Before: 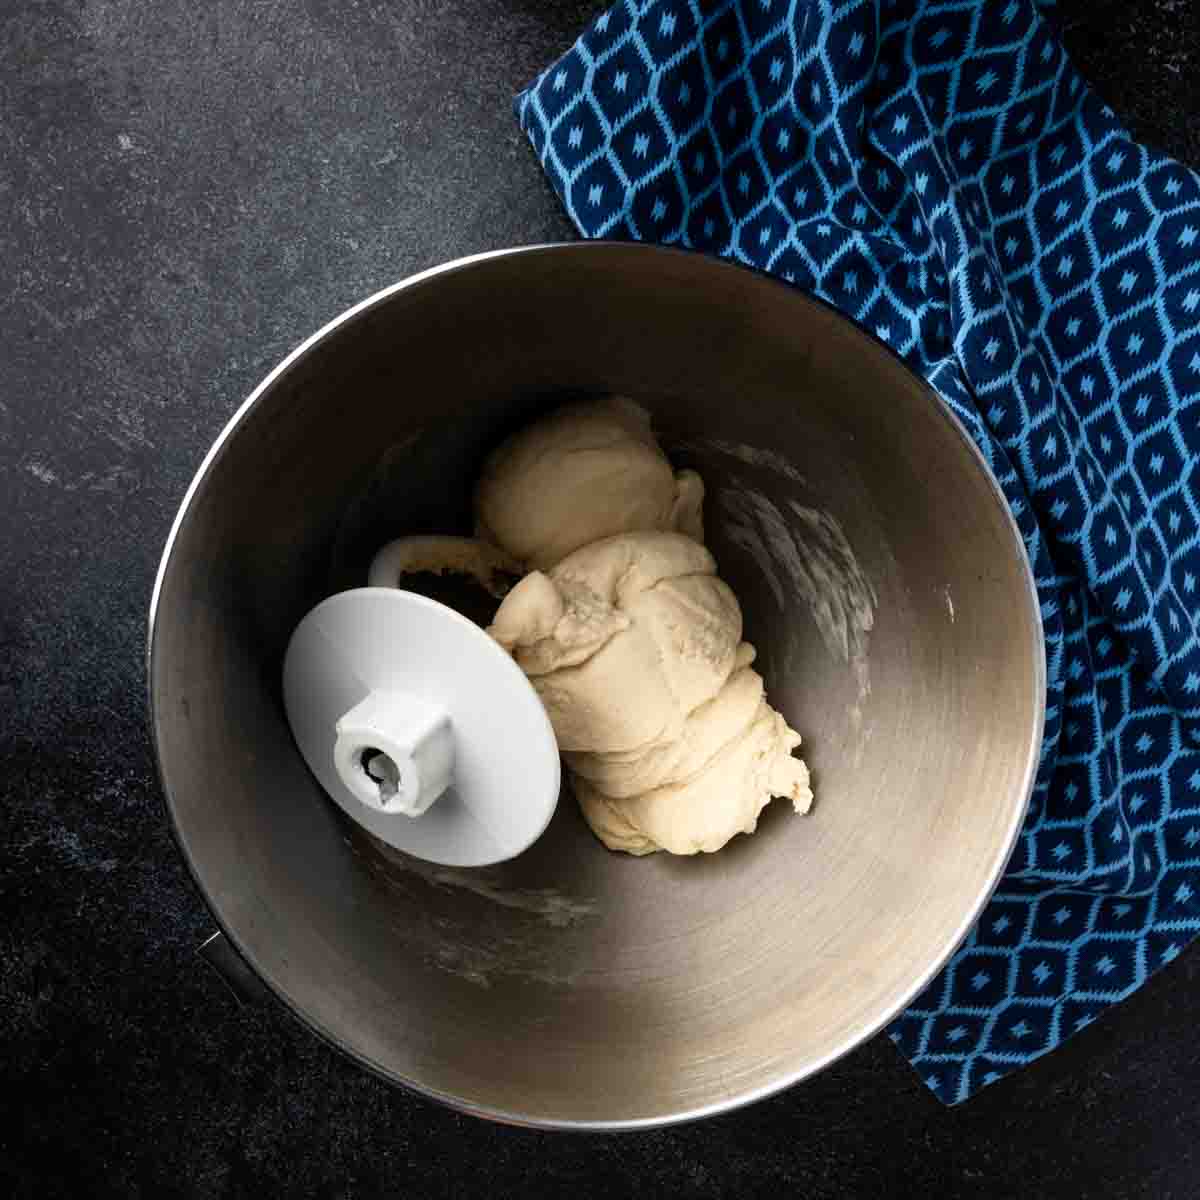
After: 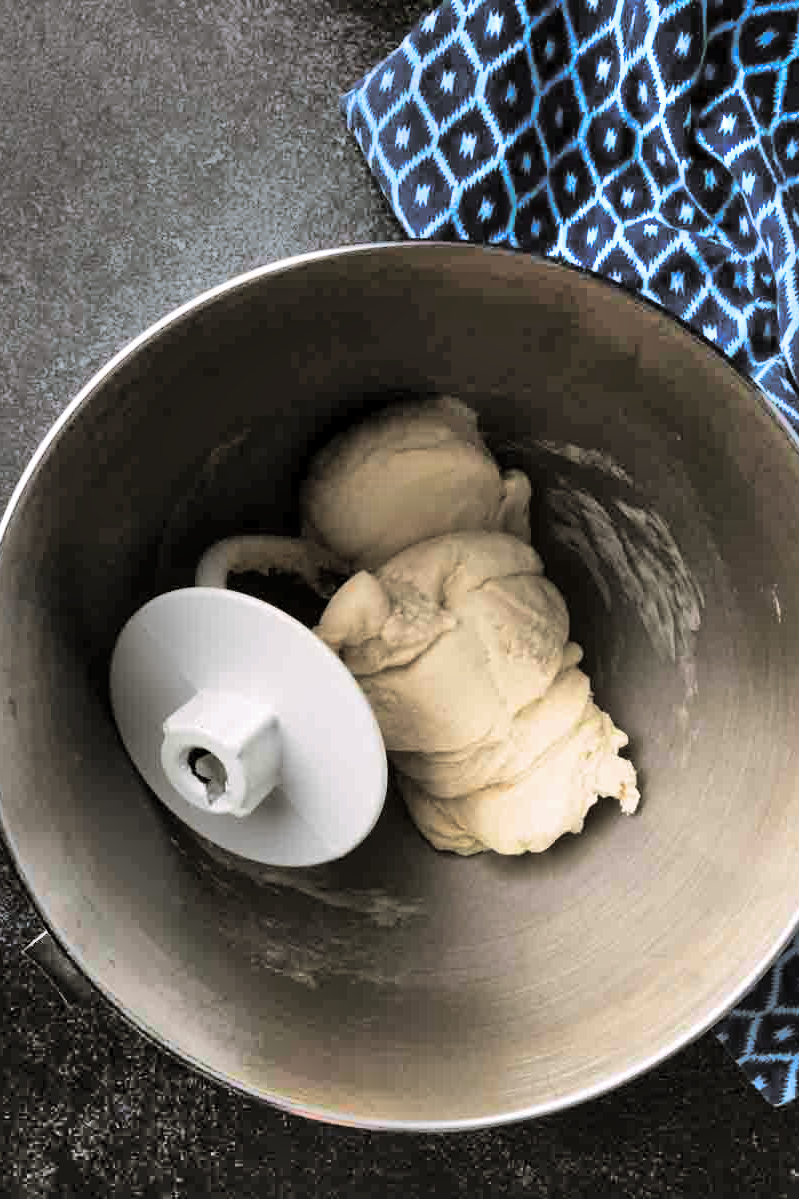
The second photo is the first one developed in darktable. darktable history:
split-toning: shadows › hue 46.8°, shadows › saturation 0.17, highlights › hue 316.8°, highlights › saturation 0.27, balance -51.82
crop and rotate: left 14.436%, right 18.898%
shadows and highlights: shadows 75, highlights -25, soften with gaussian
